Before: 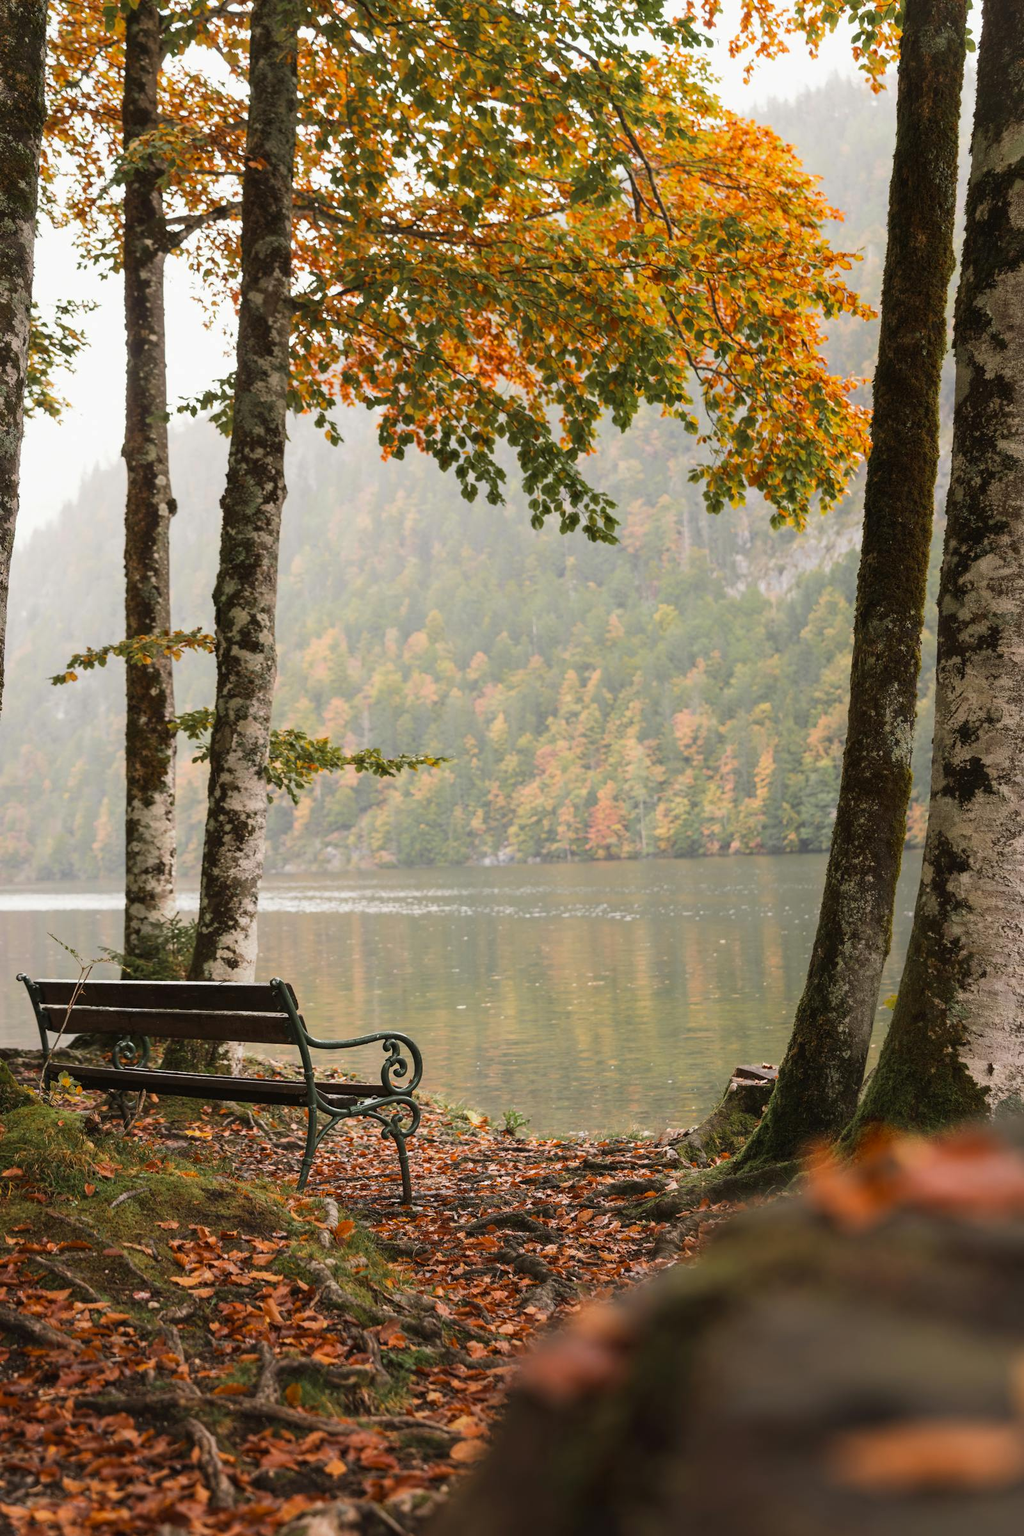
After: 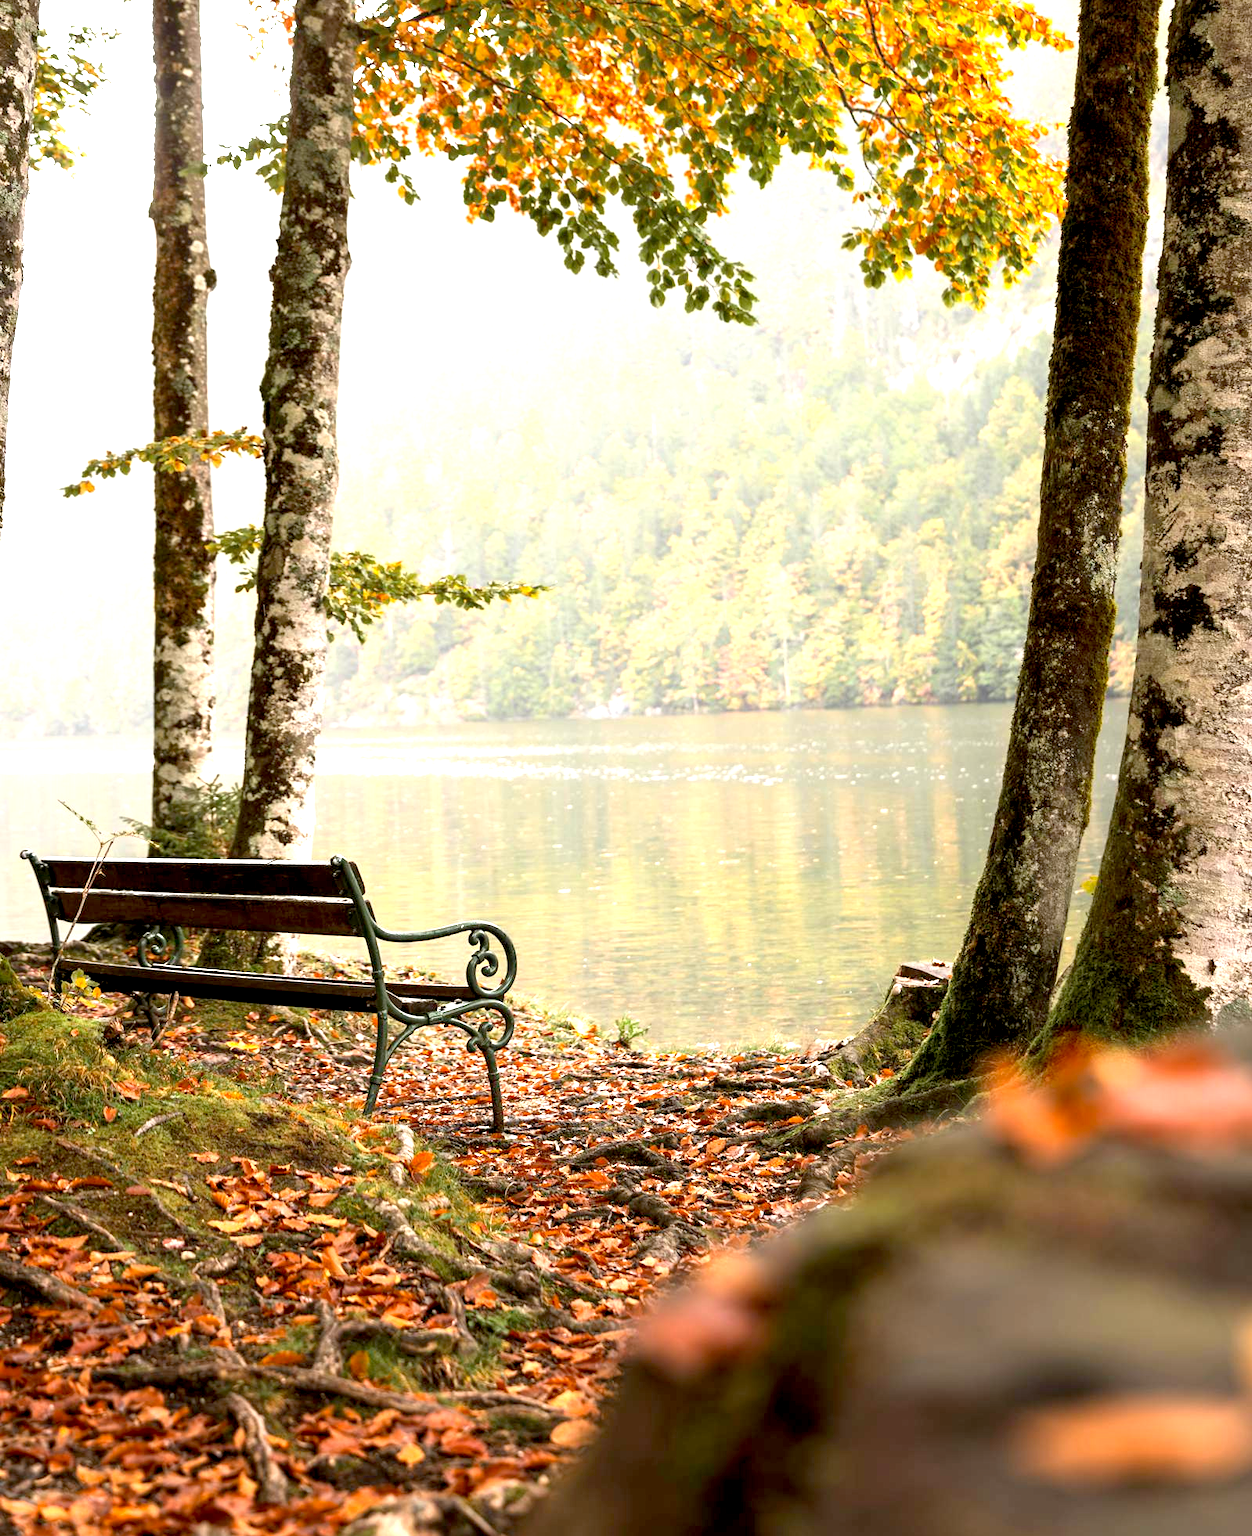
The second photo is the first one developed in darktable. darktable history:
crop and rotate: top 18.197%
exposure: black level correction 0.008, exposure 1.419 EV, compensate highlight preservation false
